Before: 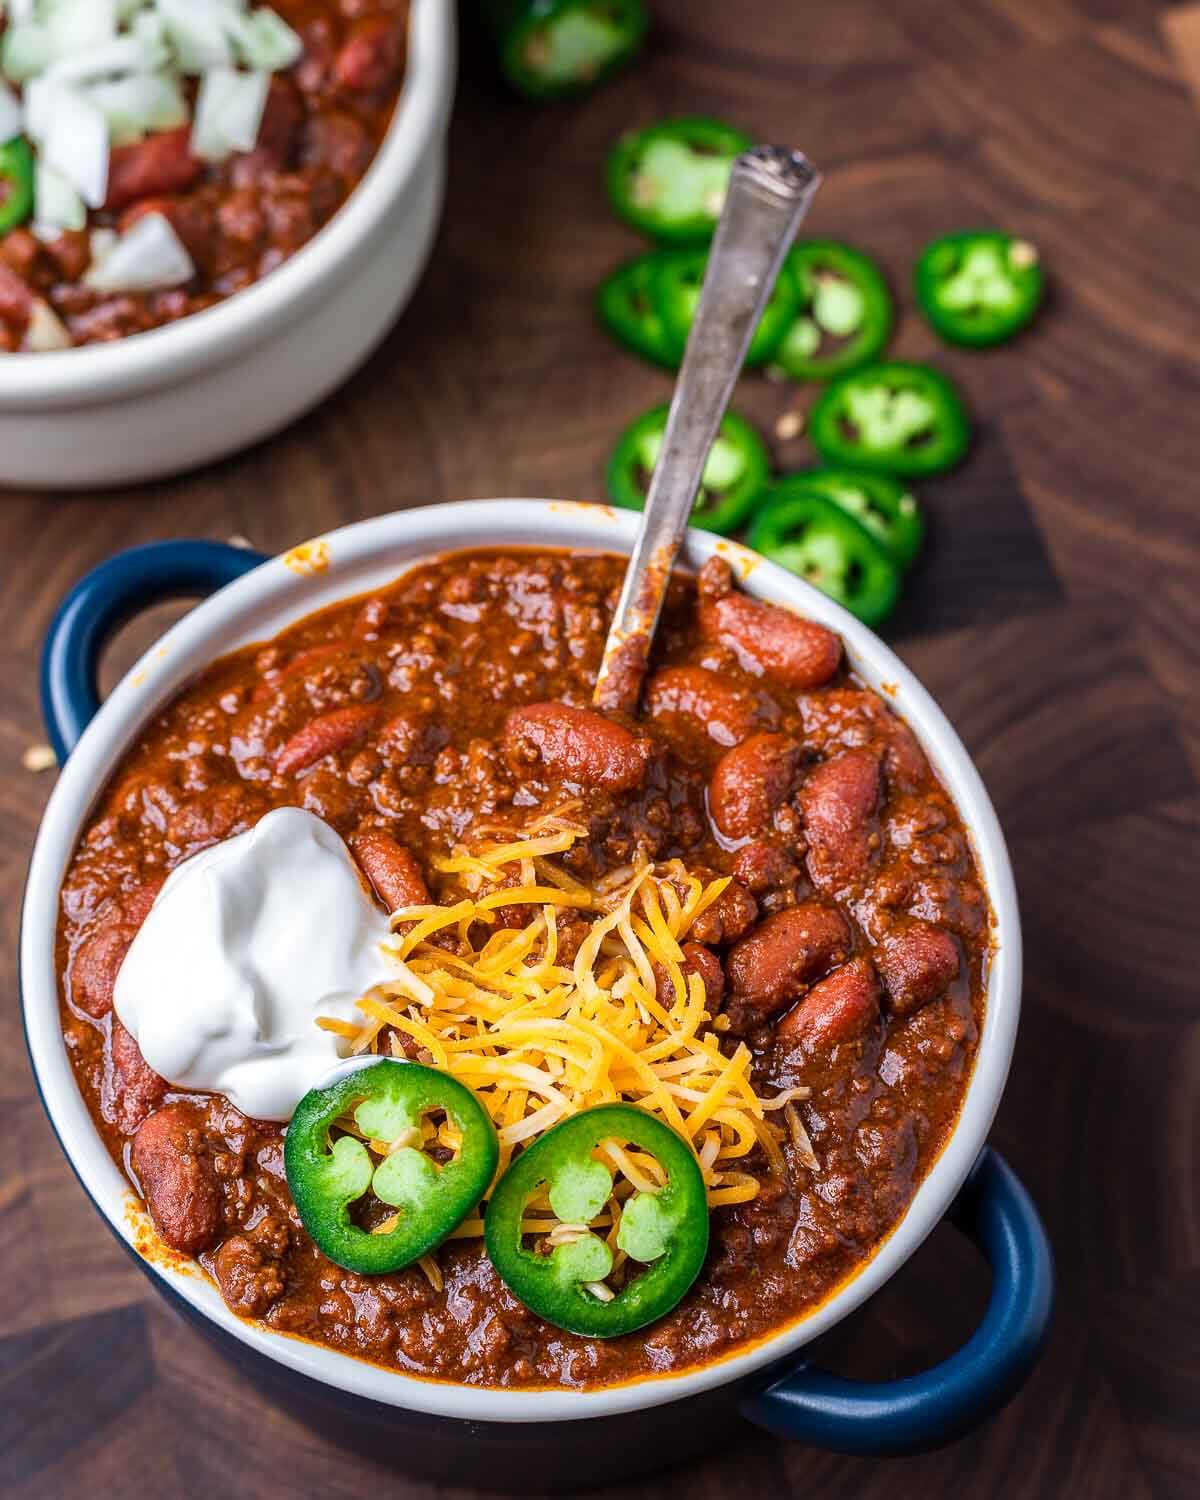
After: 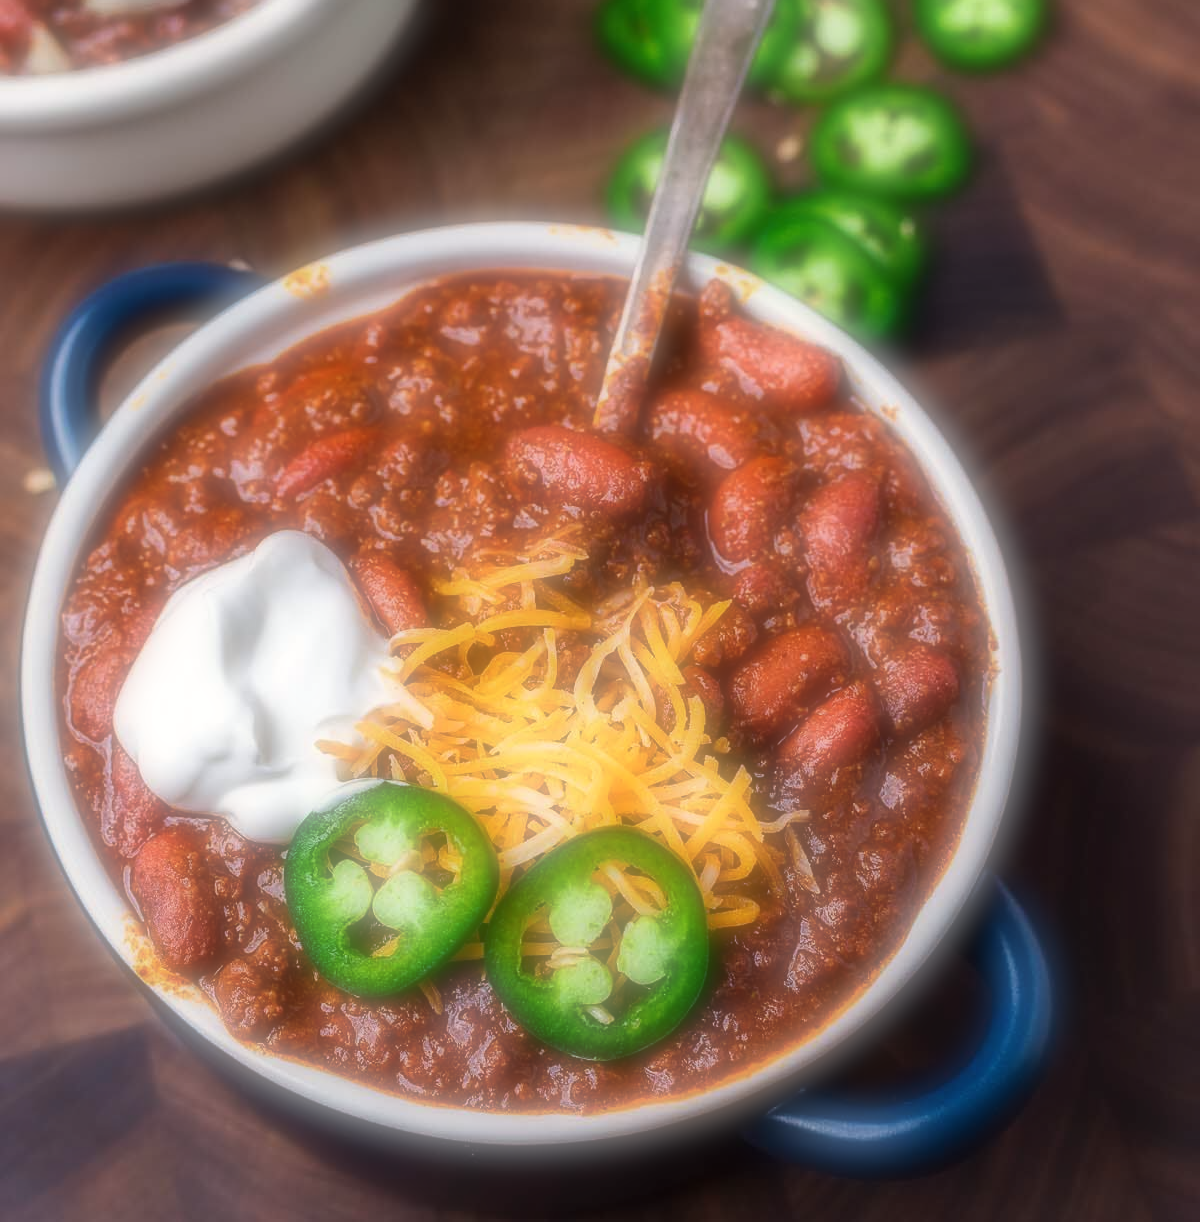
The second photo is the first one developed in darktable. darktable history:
crop and rotate: top 18.507%
white balance: red 1.009, blue 0.985
soften: on, module defaults
